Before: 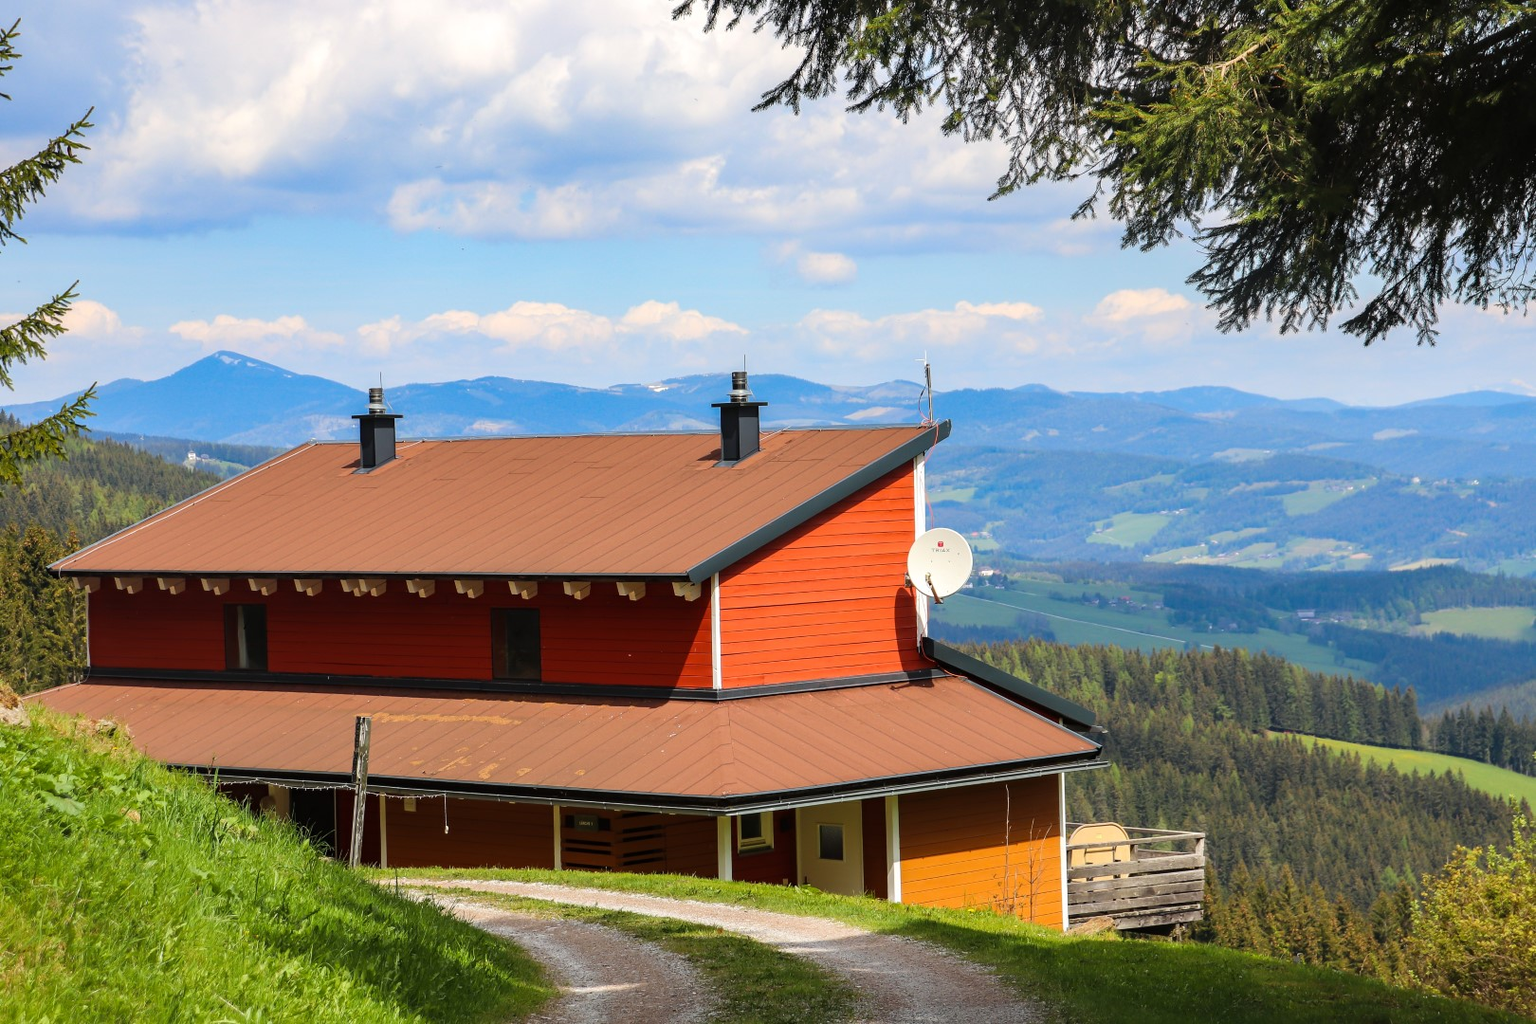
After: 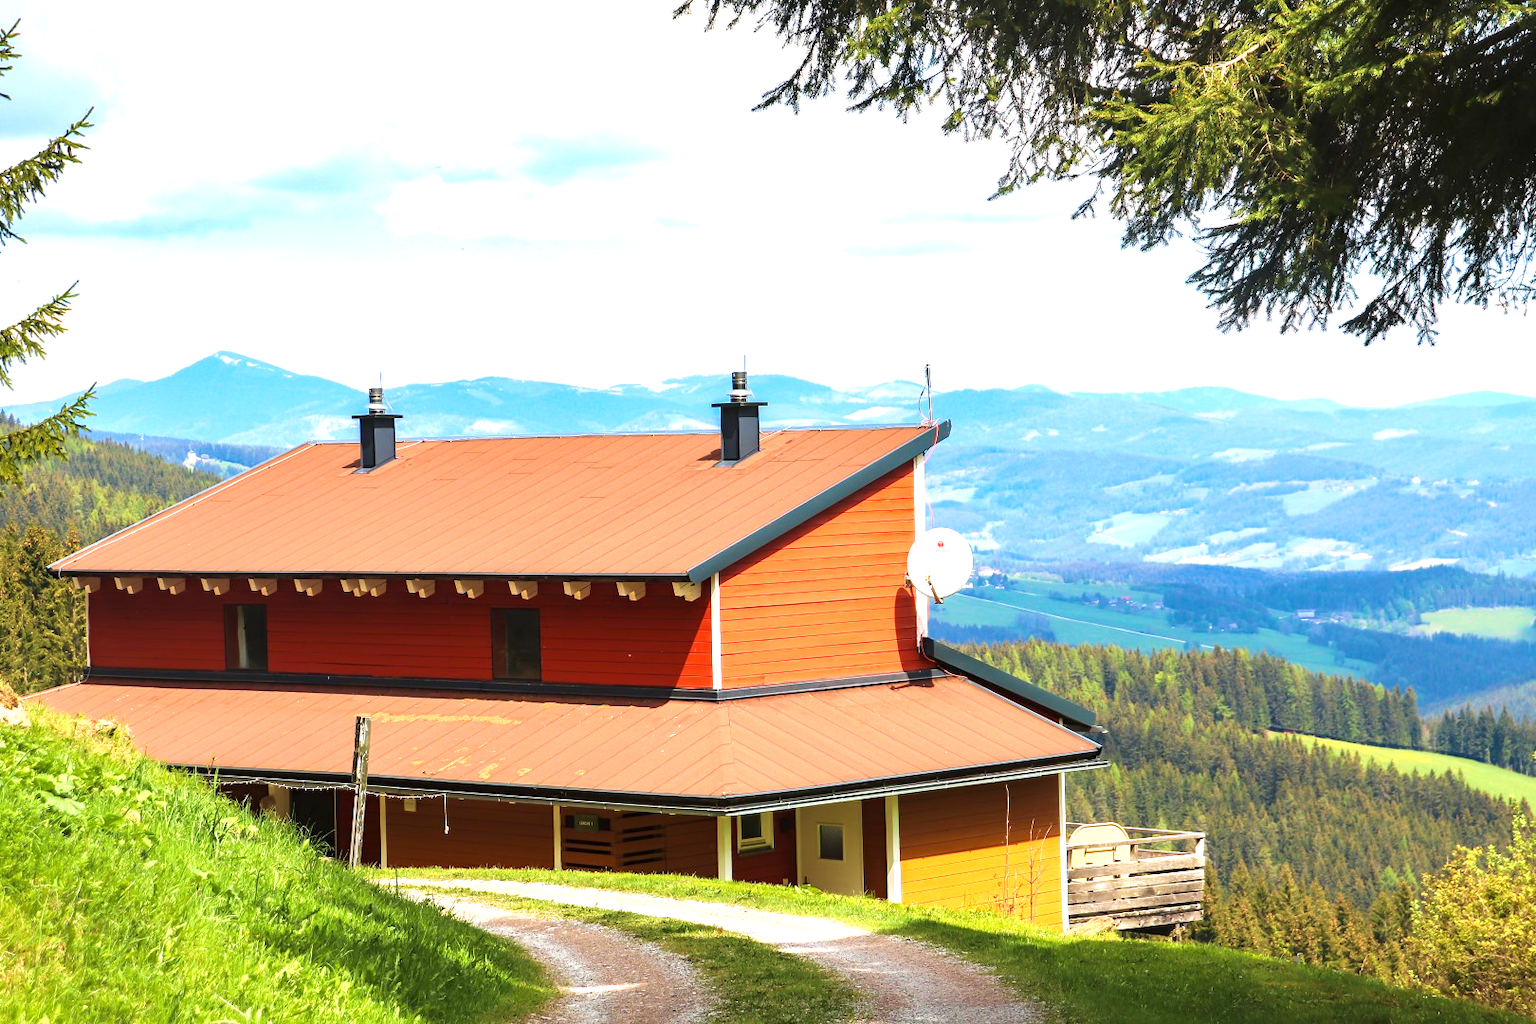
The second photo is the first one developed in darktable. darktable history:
exposure: black level correction 0, exposure 1.1 EV, compensate highlight preservation false
velvia: strength 45%
